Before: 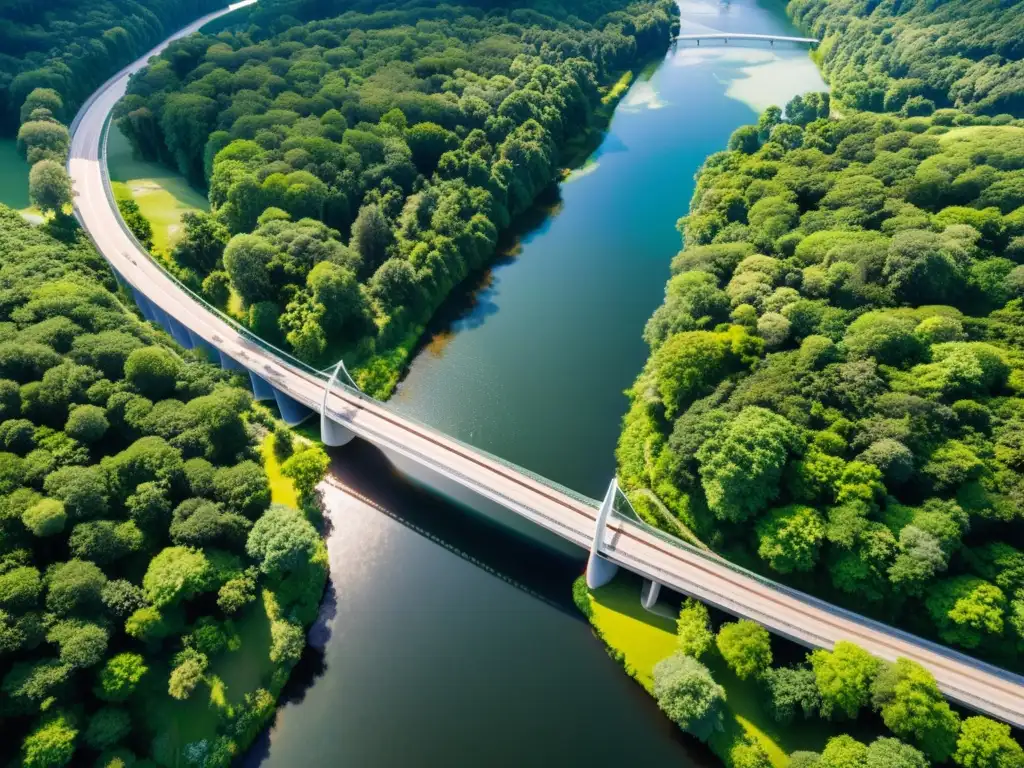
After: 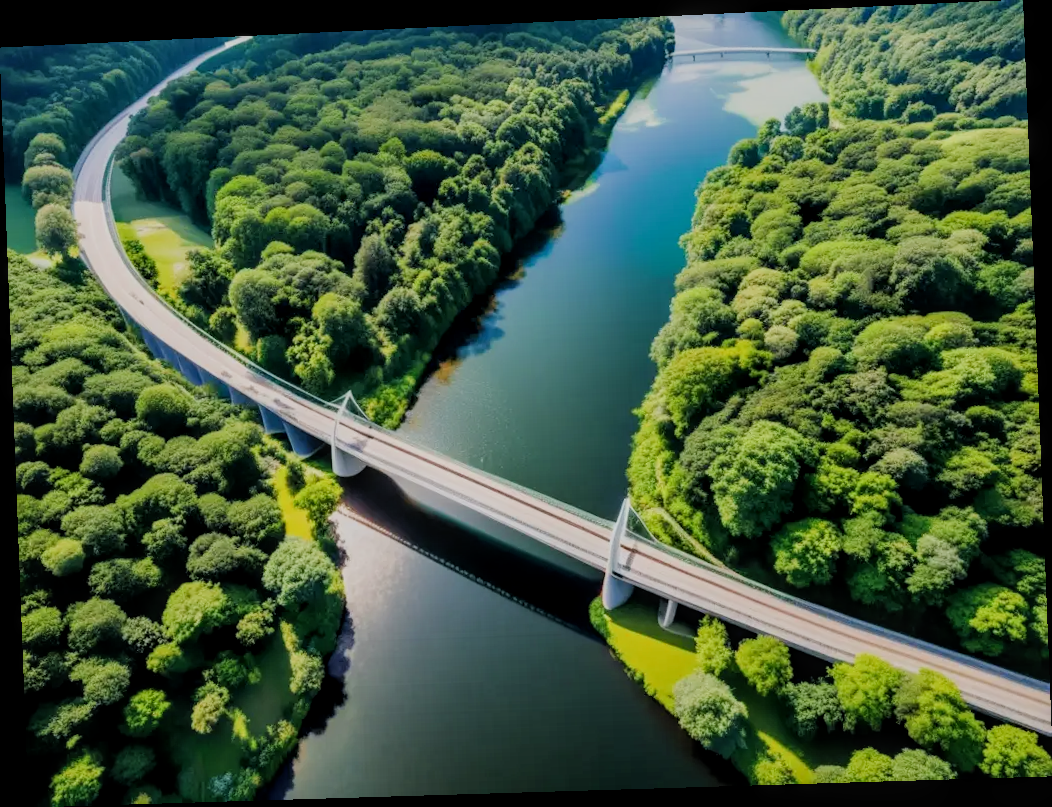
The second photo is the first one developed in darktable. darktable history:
filmic rgb: black relative exposure -7.32 EV, white relative exposure 5.09 EV, hardness 3.2
rotate and perspective: rotation -2.22°, lens shift (horizontal) -0.022, automatic cropping off
local contrast: on, module defaults
